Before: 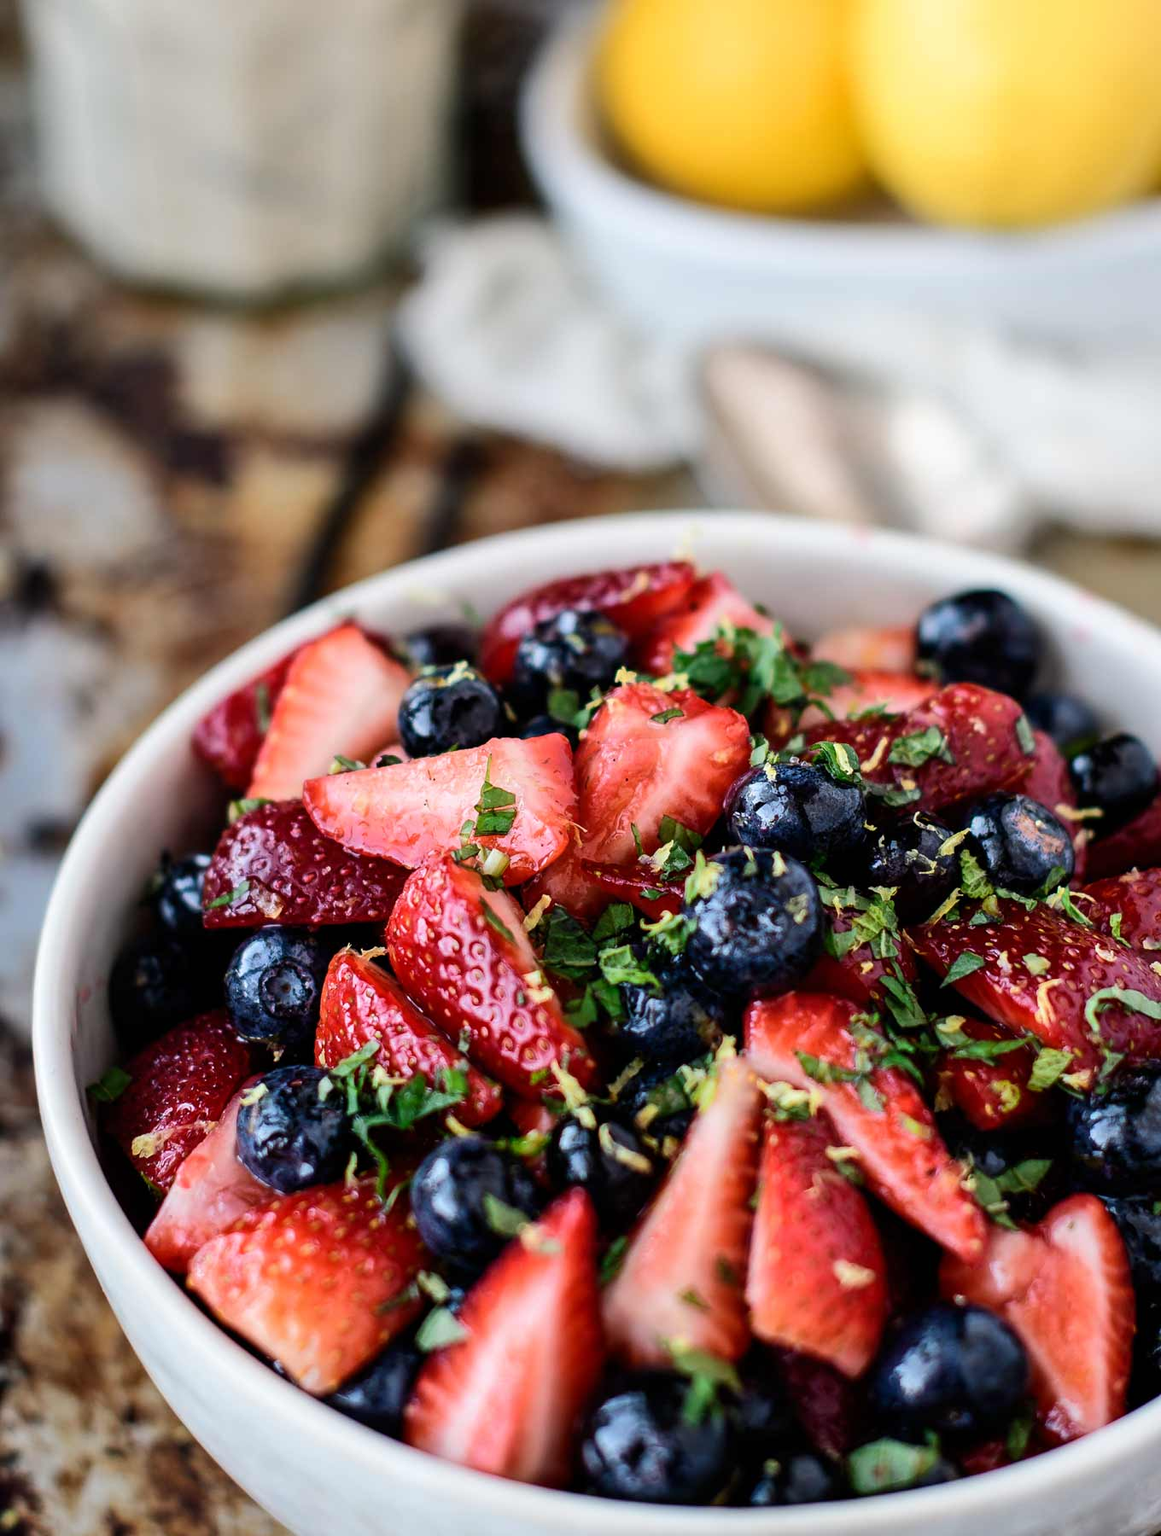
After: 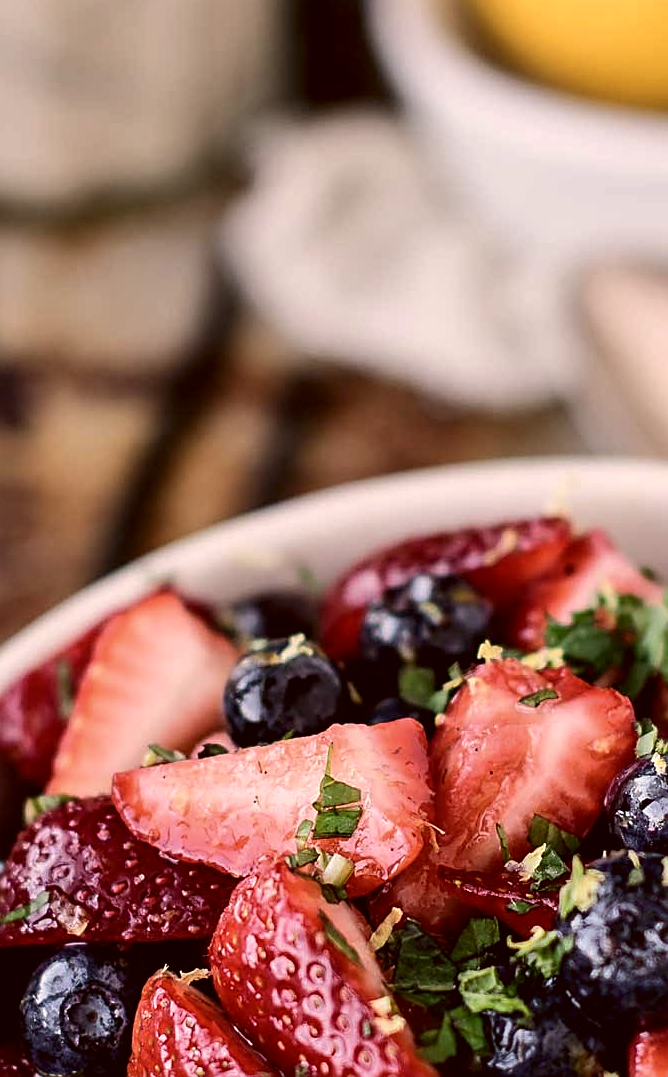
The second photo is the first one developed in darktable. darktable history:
crop: left 17.911%, top 7.865%, right 32.919%, bottom 32.267%
contrast brightness saturation: contrast 0.032, brightness -0.038
color correction: highlights a* 10.26, highlights b* 9.74, shadows a* 8.7, shadows b* 7.95, saturation 0.782
sharpen: amount 0.491
